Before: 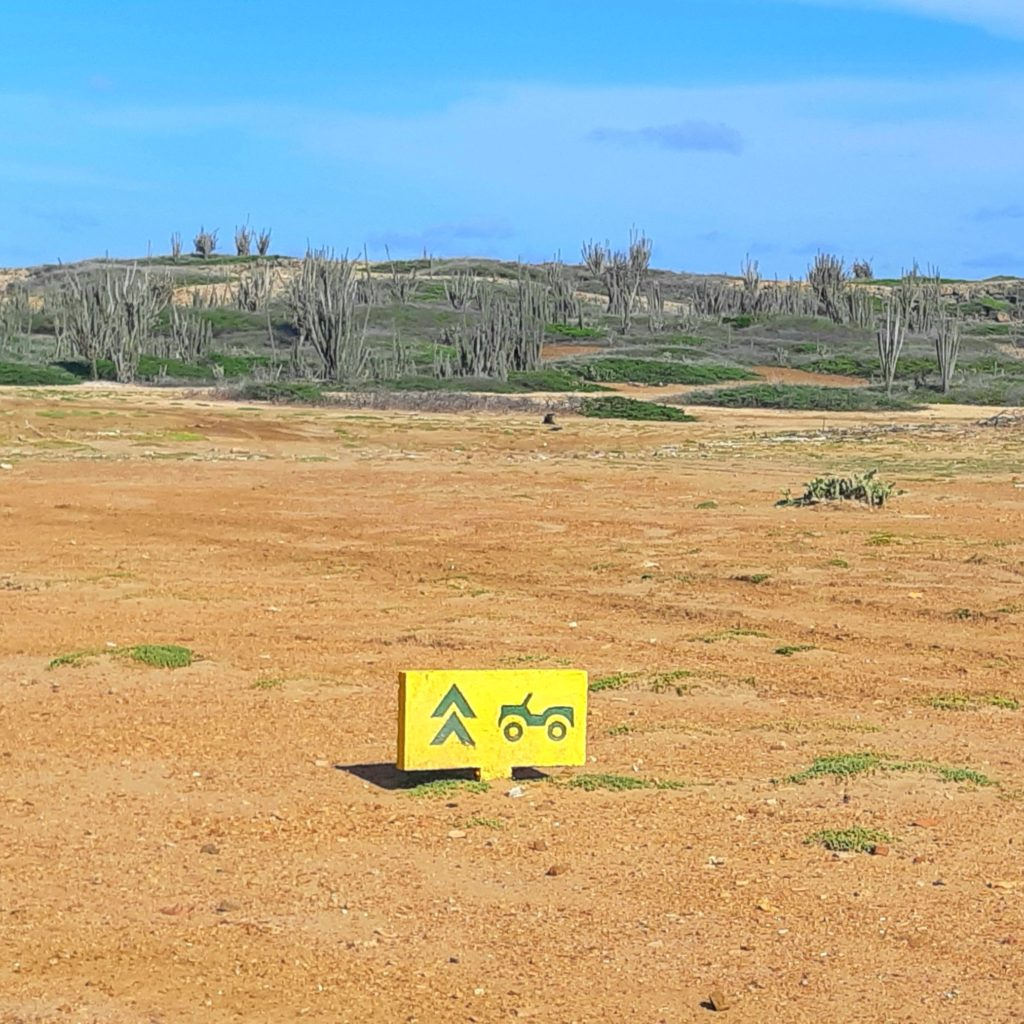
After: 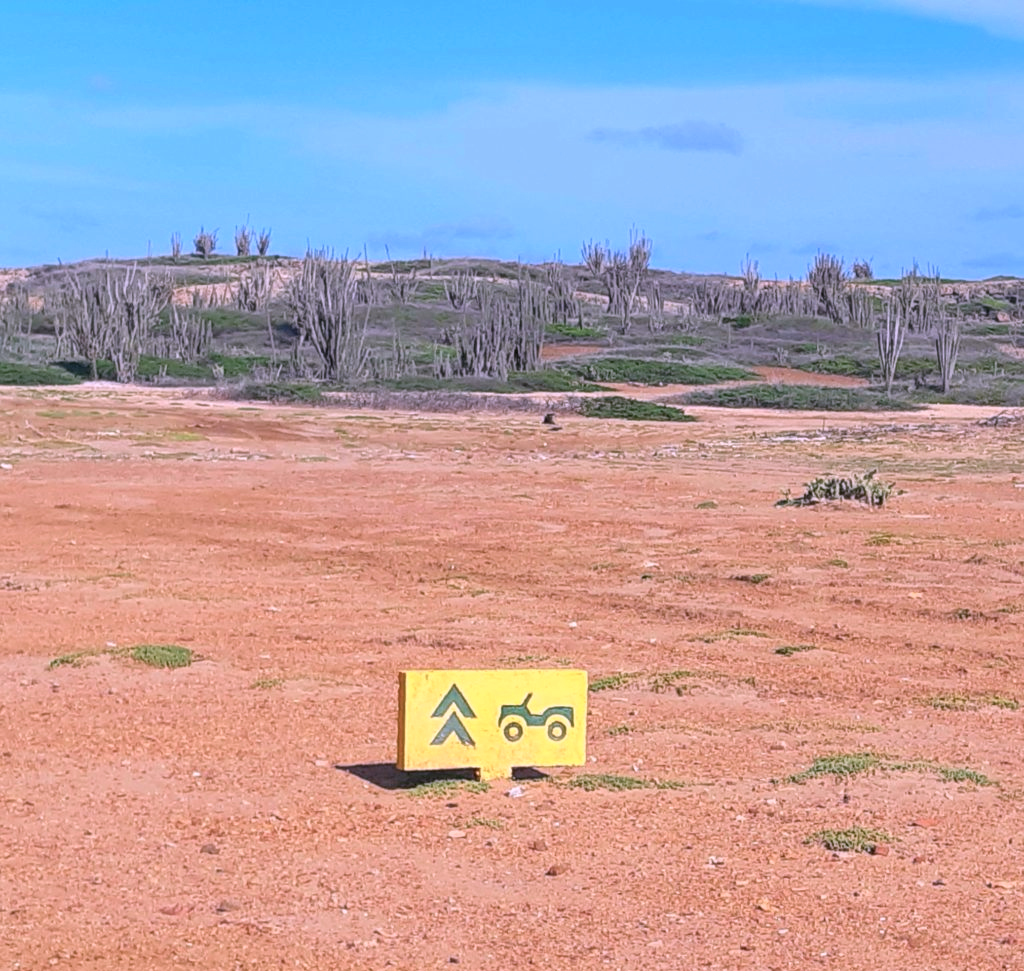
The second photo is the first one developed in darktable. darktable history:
color correction: highlights a* 15.22, highlights b* -24.85
crop and rotate: top 0.012%, bottom 5.085%
